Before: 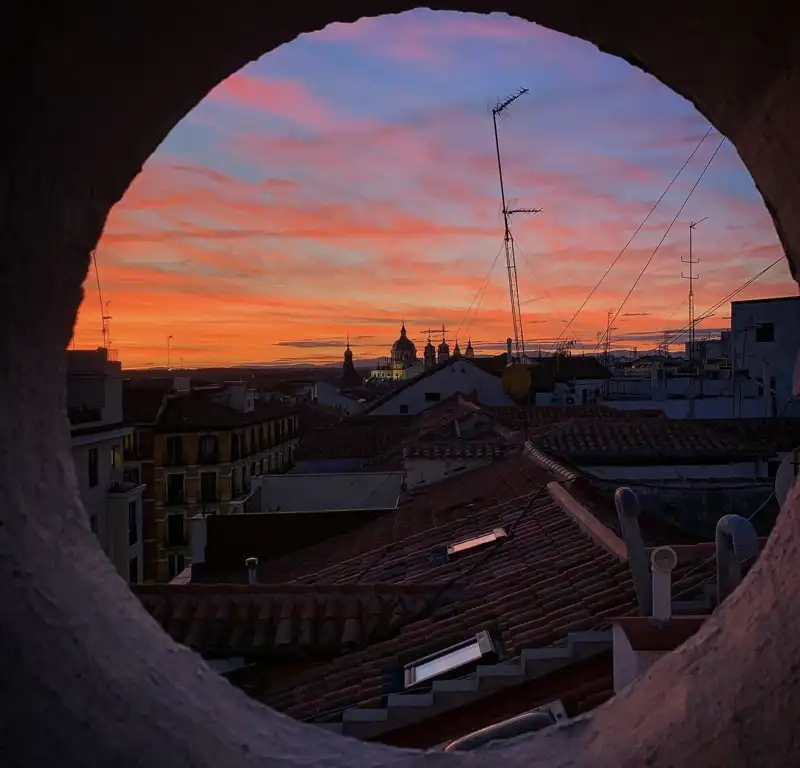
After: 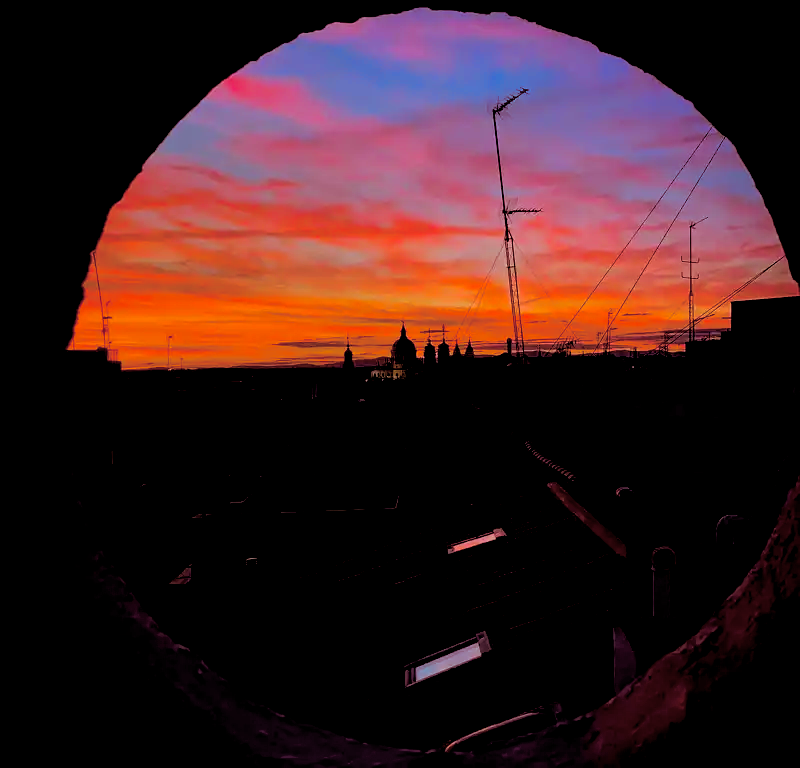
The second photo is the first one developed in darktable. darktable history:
color balance rgb: linear chroma grading › global chroma 15%, perceptual saturation grading › global saturation 30%
exposure: black level correction 0.047, exposure 0.013 EV, compensate highlight preservation false
split-toning: on, module defaults
